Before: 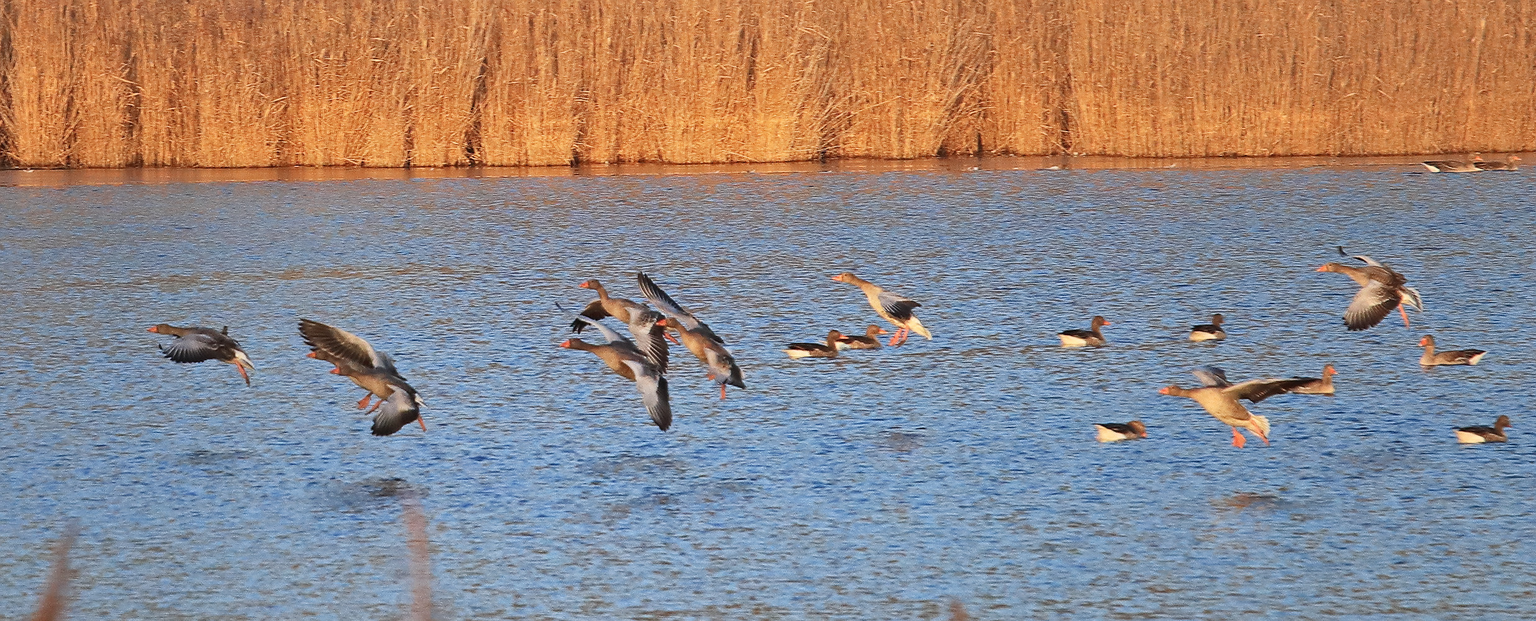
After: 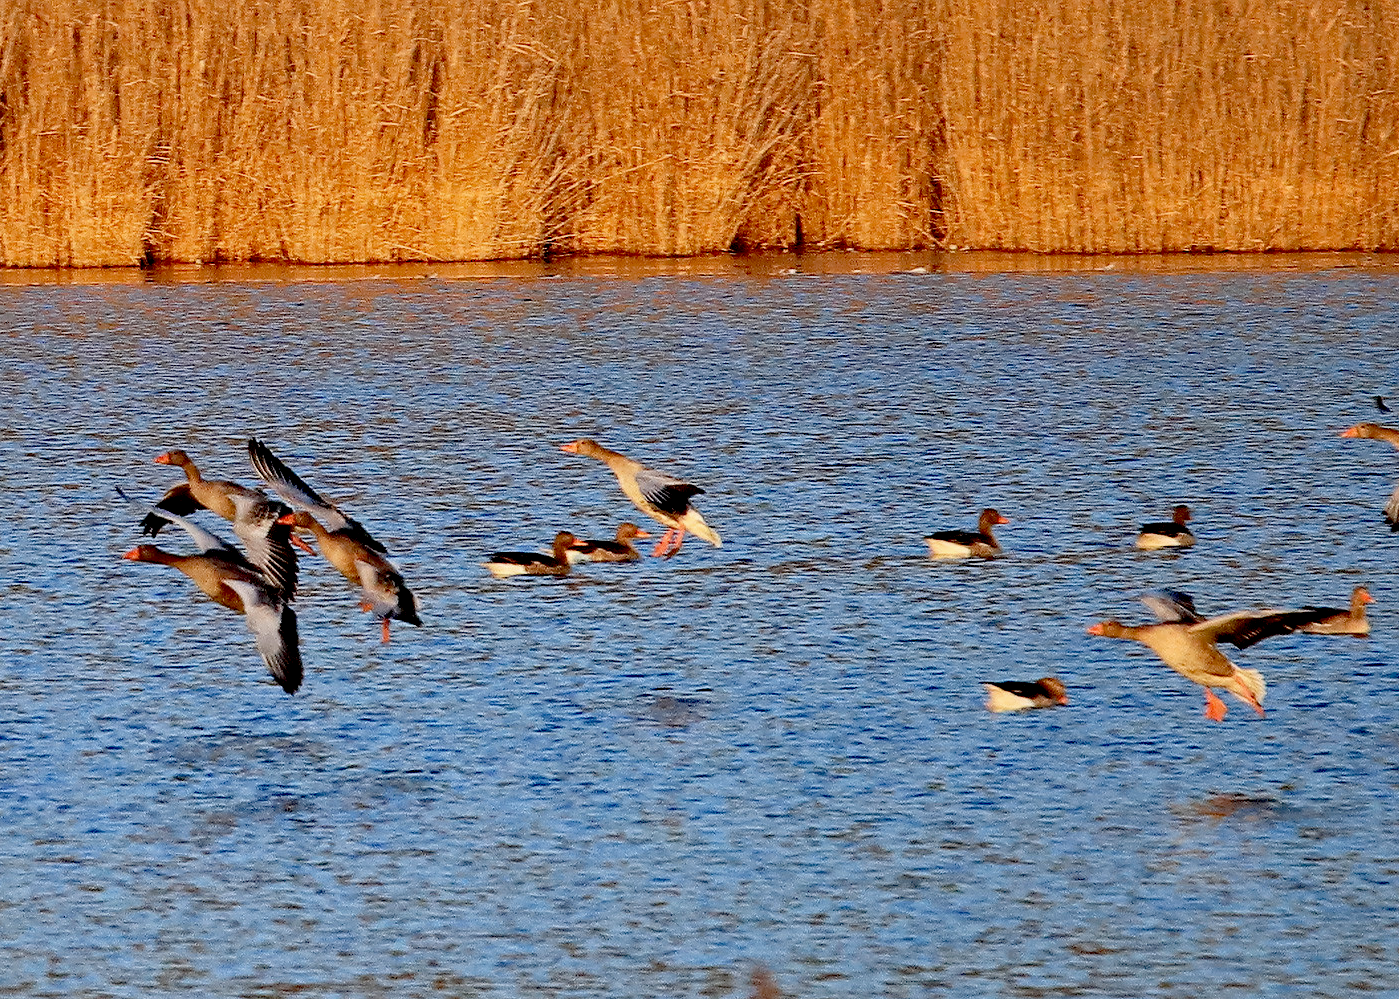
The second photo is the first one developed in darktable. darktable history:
exposure: black level correction 0.054, exposure -0.033 EV, compensate highlight preservation false
crop: left 31.506%, top 0.023%, right 11.862%
